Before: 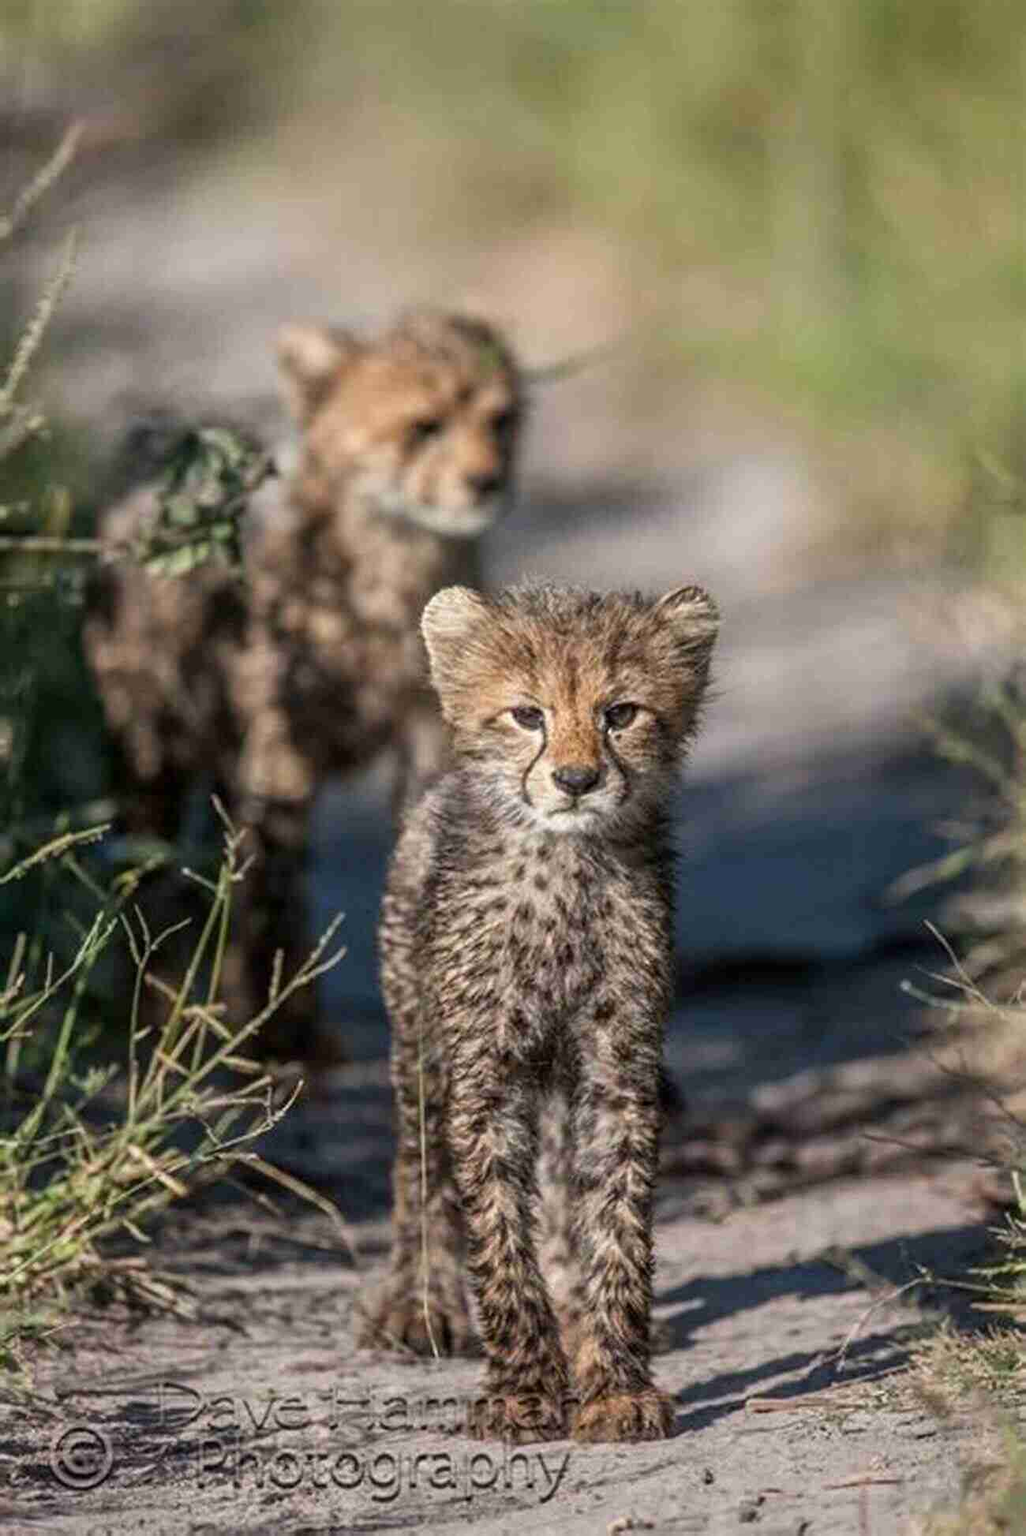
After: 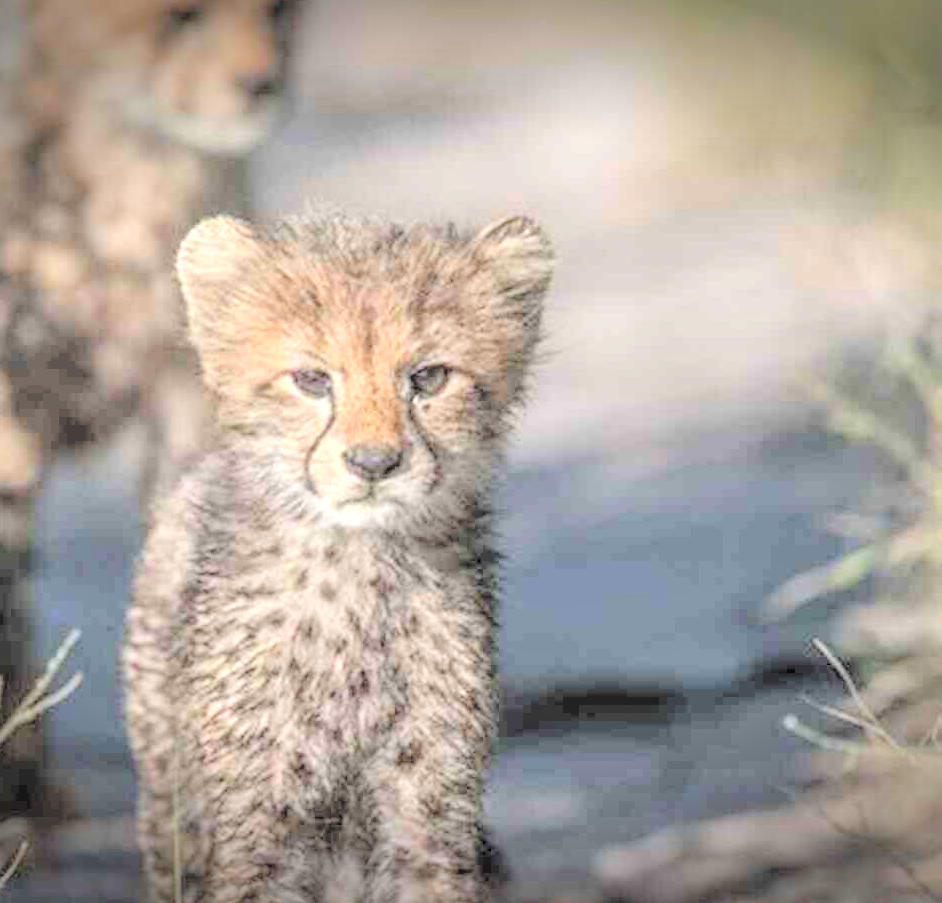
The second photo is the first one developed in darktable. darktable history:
vignetting: fall-off start 99.7%, brightness -0.639, saturation -0.012, width/height ratio 1.311
crop and rotate: left 27.481%, top 27.072%, bottom 26.513%
local contrast: highlights 53%, shadows 52%, detail 130%, midtone range 0.45
contrast brightness saturation: brightness 0.984
